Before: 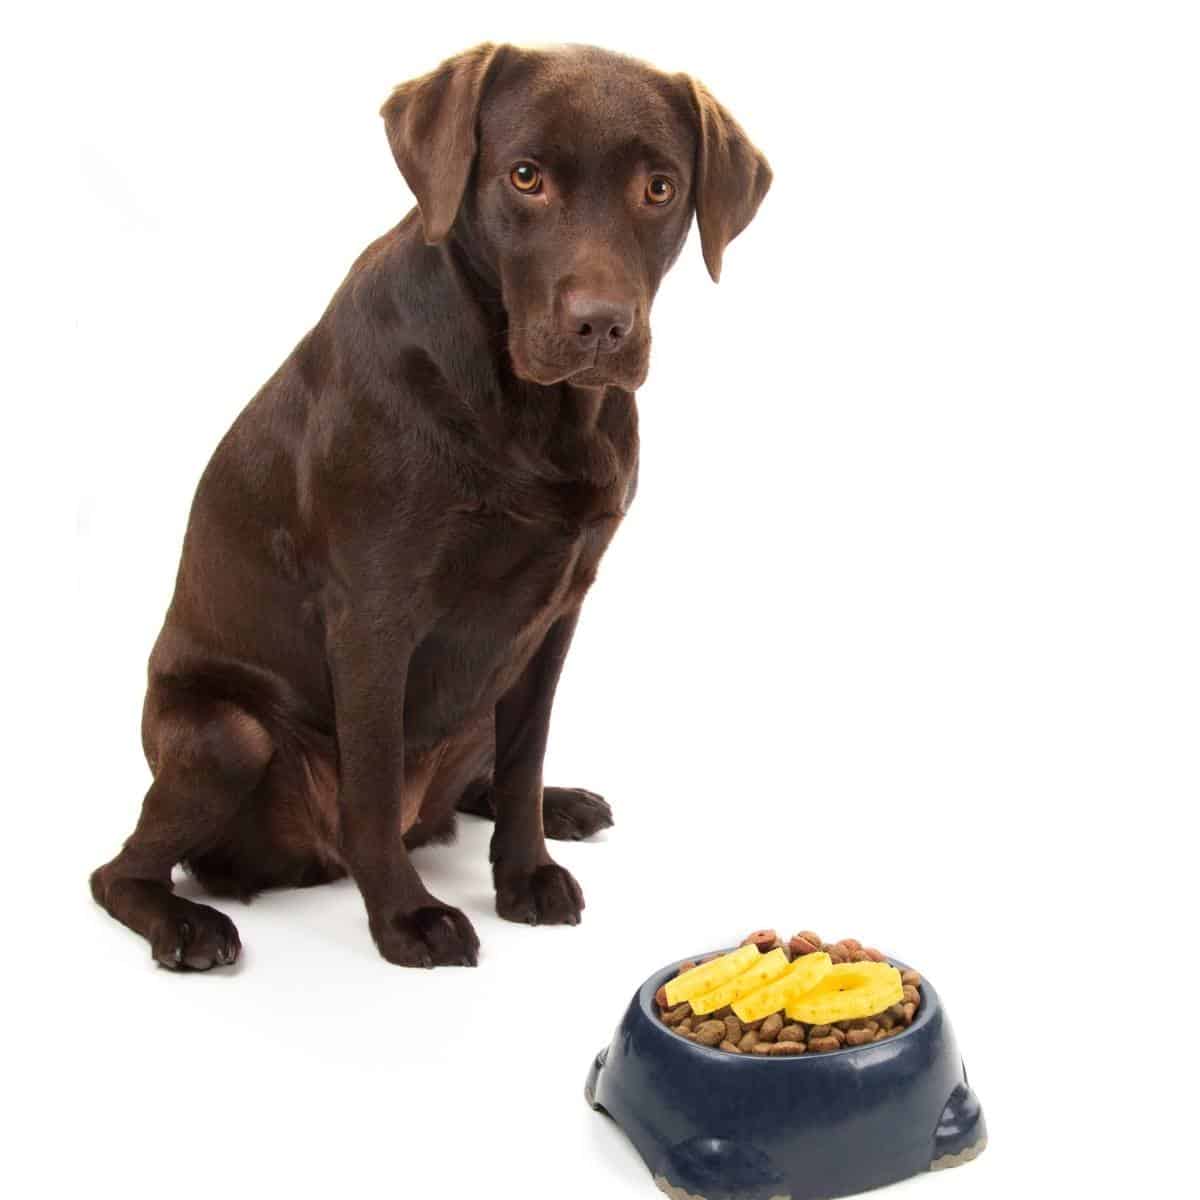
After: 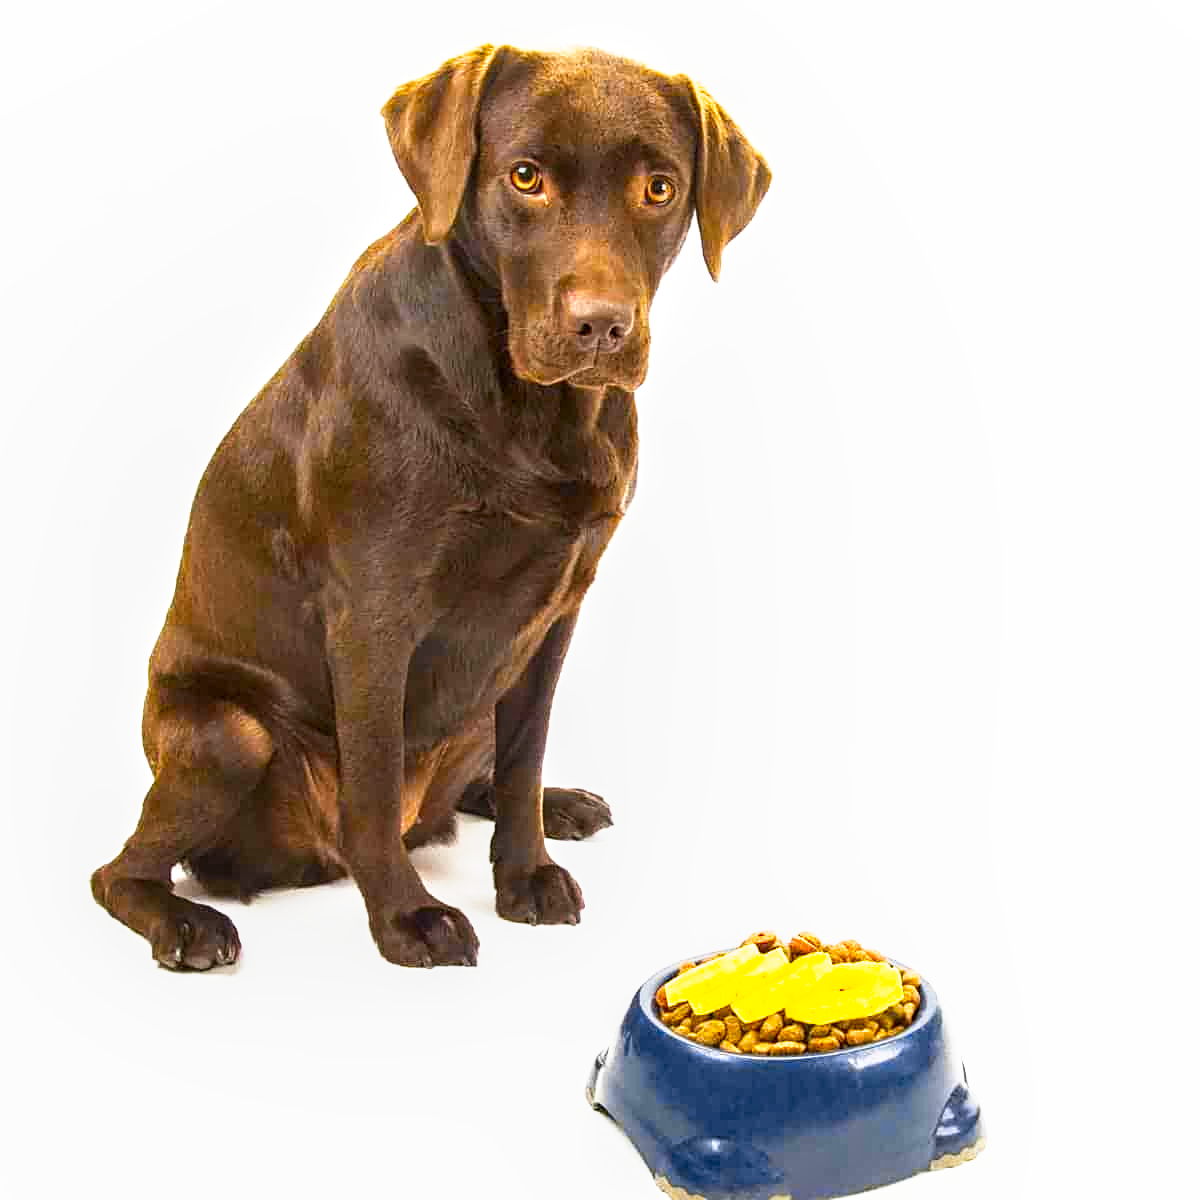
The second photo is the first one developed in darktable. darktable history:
sharpen: on, module defaults
color contrast: green-magenta contrast 1.12, blue-yellow contrast 1.95, unbound 0
local contrast: on, module defaults
base curve: curves: ch0 [(0, 0) (0.495, 0.917) (1, 1)], preserve colors none
